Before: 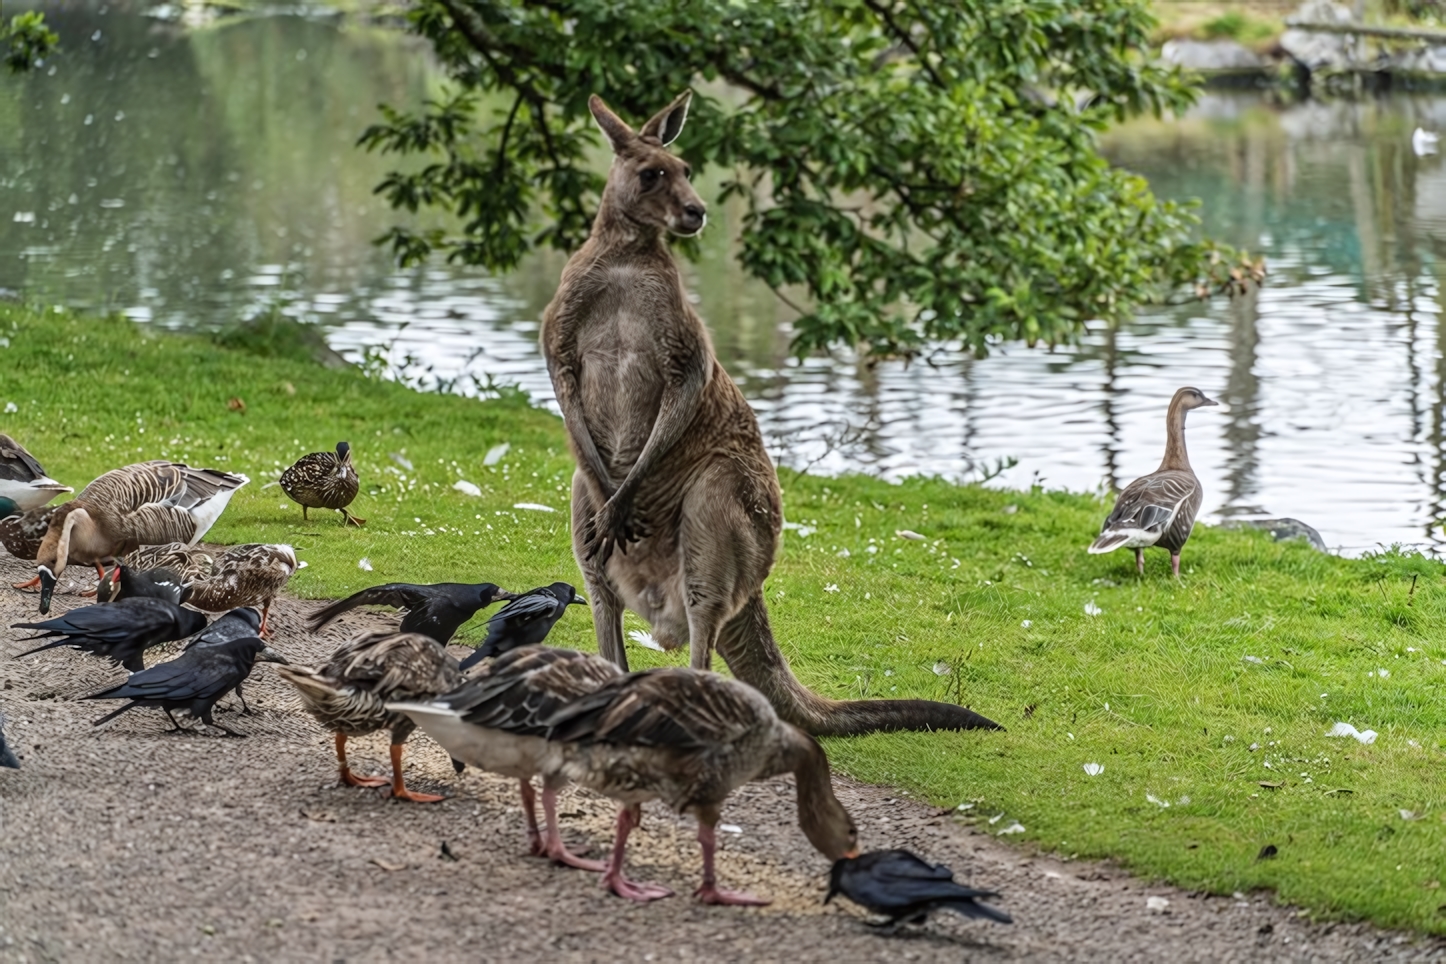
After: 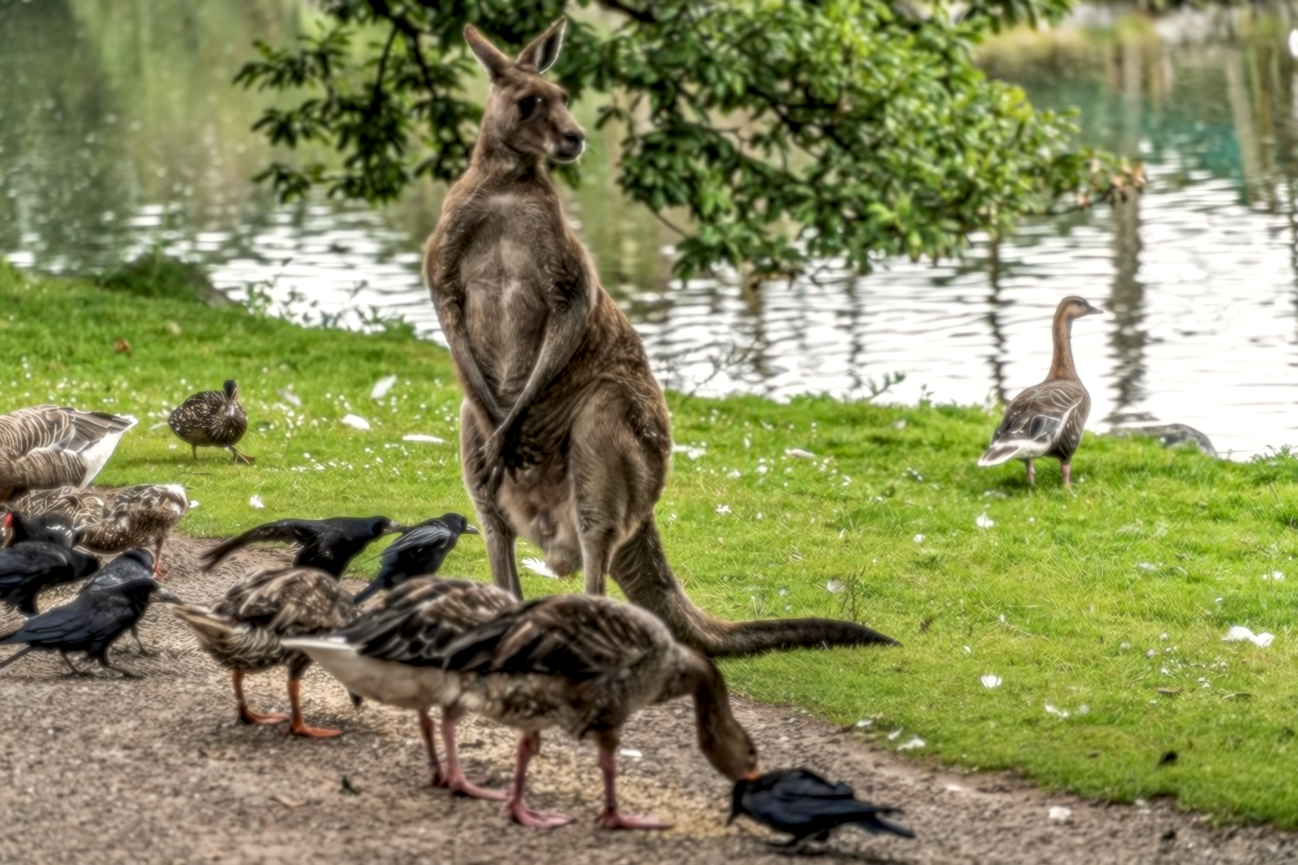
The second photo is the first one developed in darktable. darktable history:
local contrast: detail 135%, midtone range 0.75
haze removal: compatibility mode true, adaptive false
white balance: red 1.045, blue 0.932
soften: size 8.67%, mix 49%
crop and rotate: angle 1.96°, left 5.673%, top 5.673%
